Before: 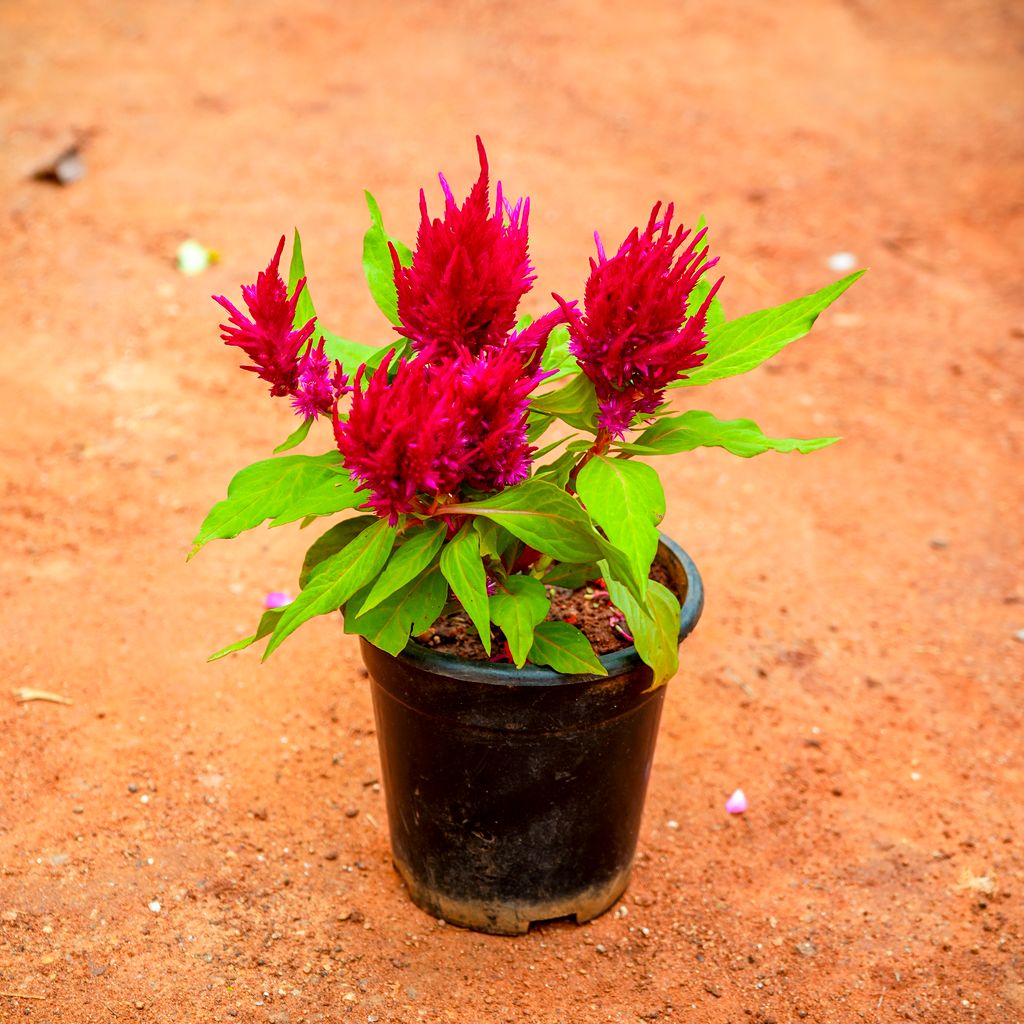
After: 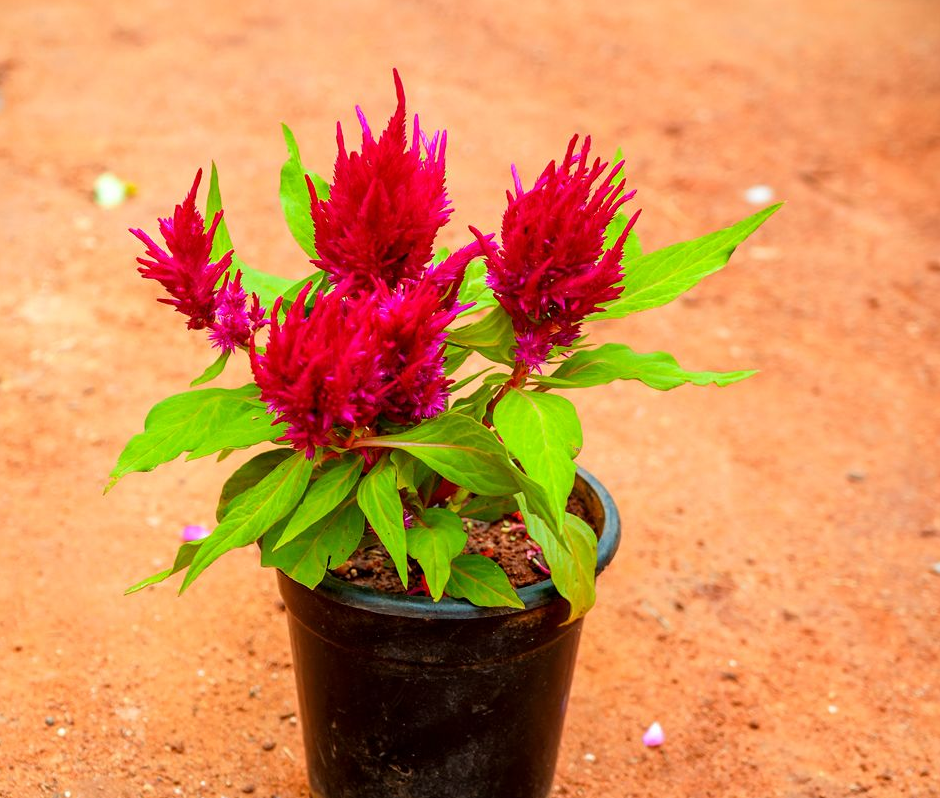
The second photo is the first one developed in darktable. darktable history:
crop: left 8.147%, top 6.595%, bottom 15.382%
